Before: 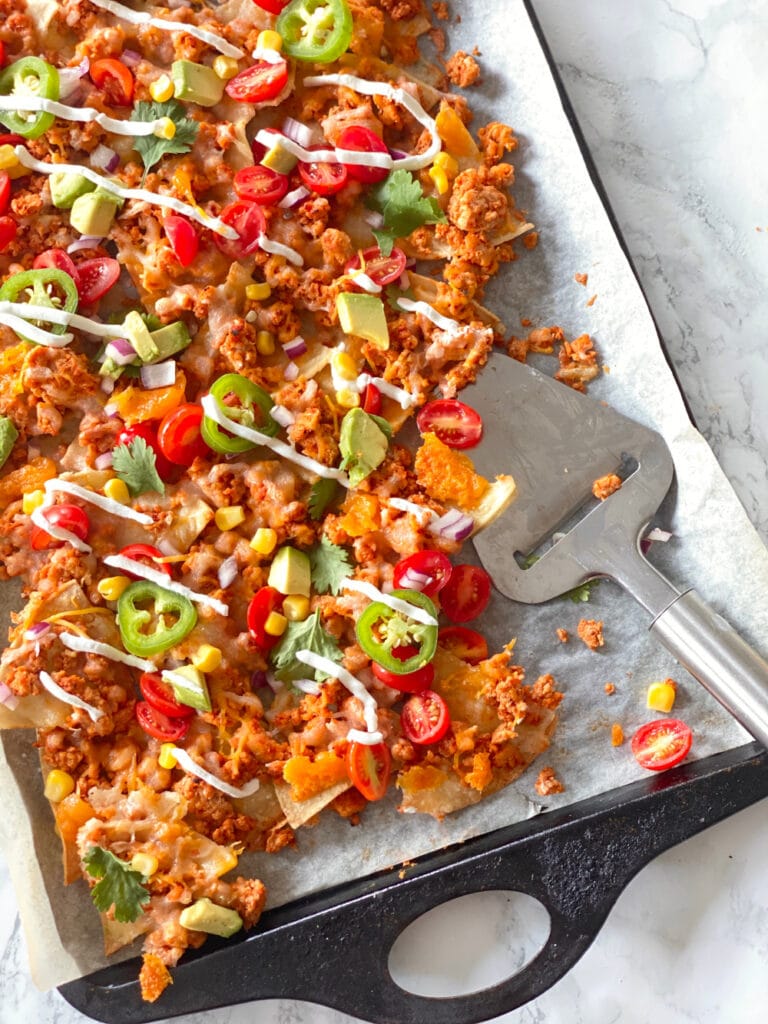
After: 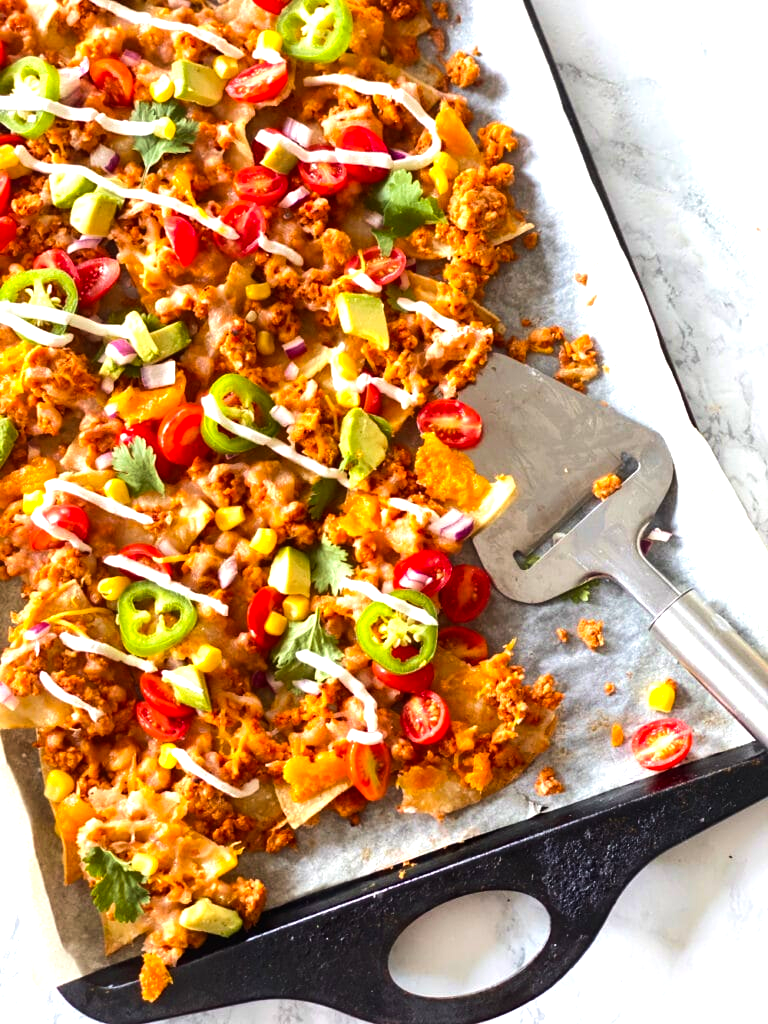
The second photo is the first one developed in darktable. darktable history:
color balance rgb: perceptual saturation grading › global saturation 20%, global vibrance 10%
tone equalizer: -8 EV -0.75 EV, -7 EV -0.7 EV, -6 EV -0.6 EV, -5 EV -0.4 EV, -3 EV 0.4 EV, -2 EV 0.6 EV, -1 EV 0.7 EV, +0 EV 0.75 EV, edges refinement/feathering 500, mask exposure compensation -1.57 EV, preserve details no
velvia: on, module defaults
